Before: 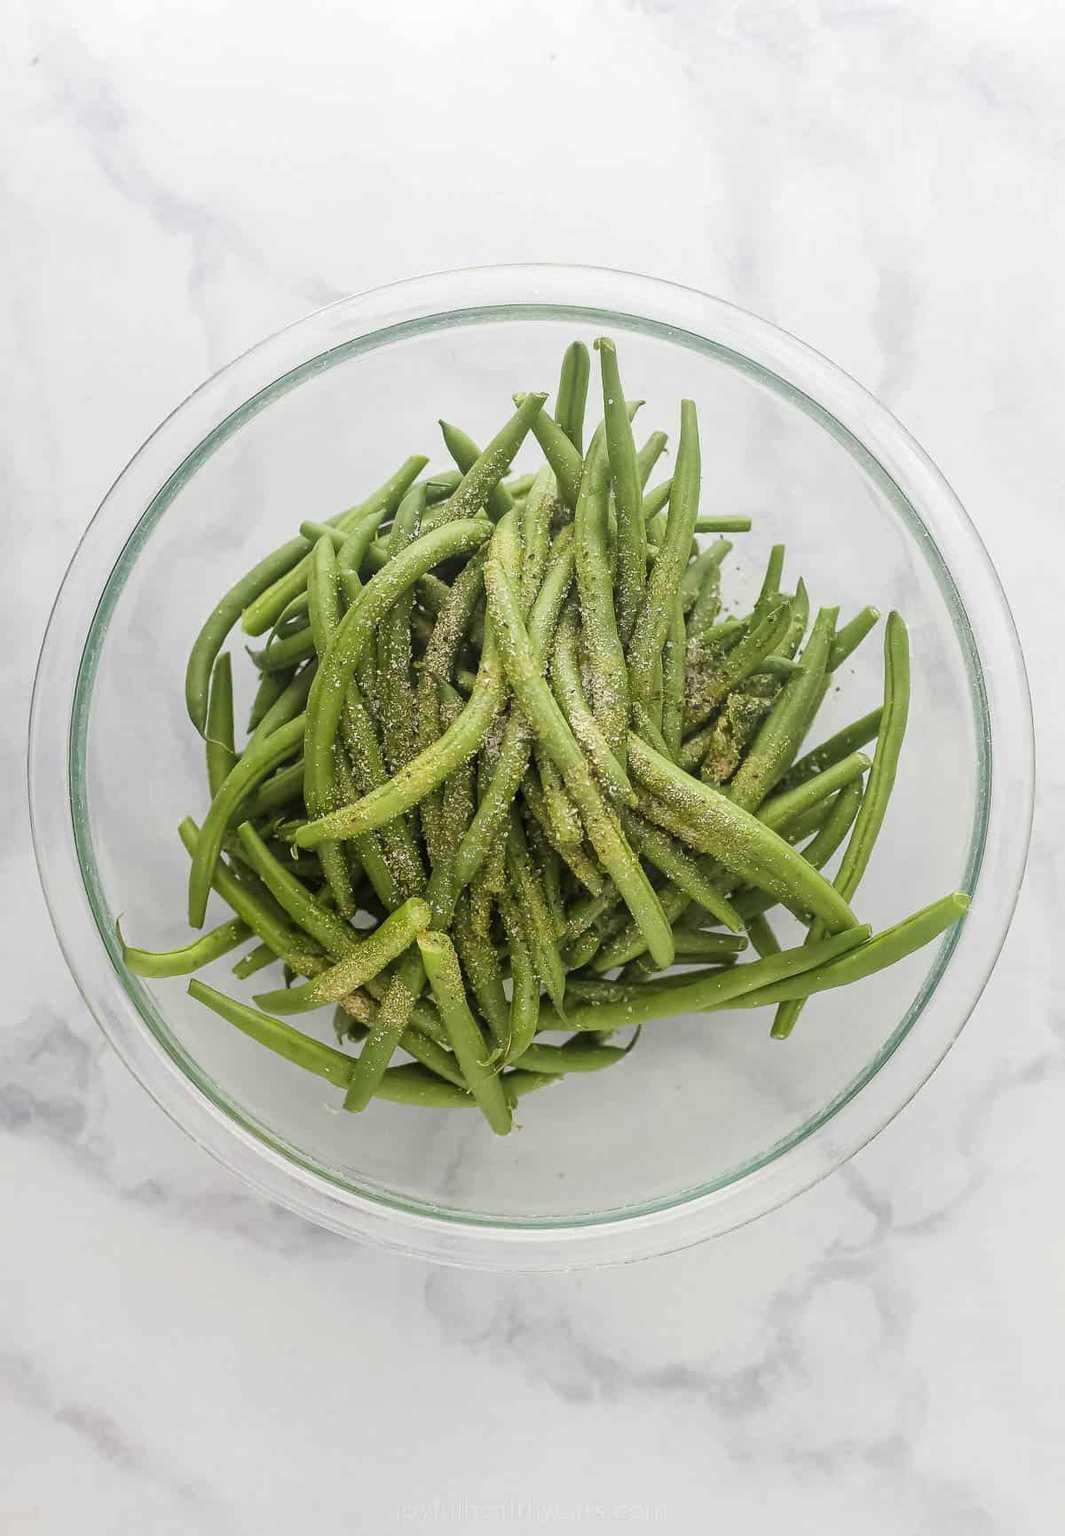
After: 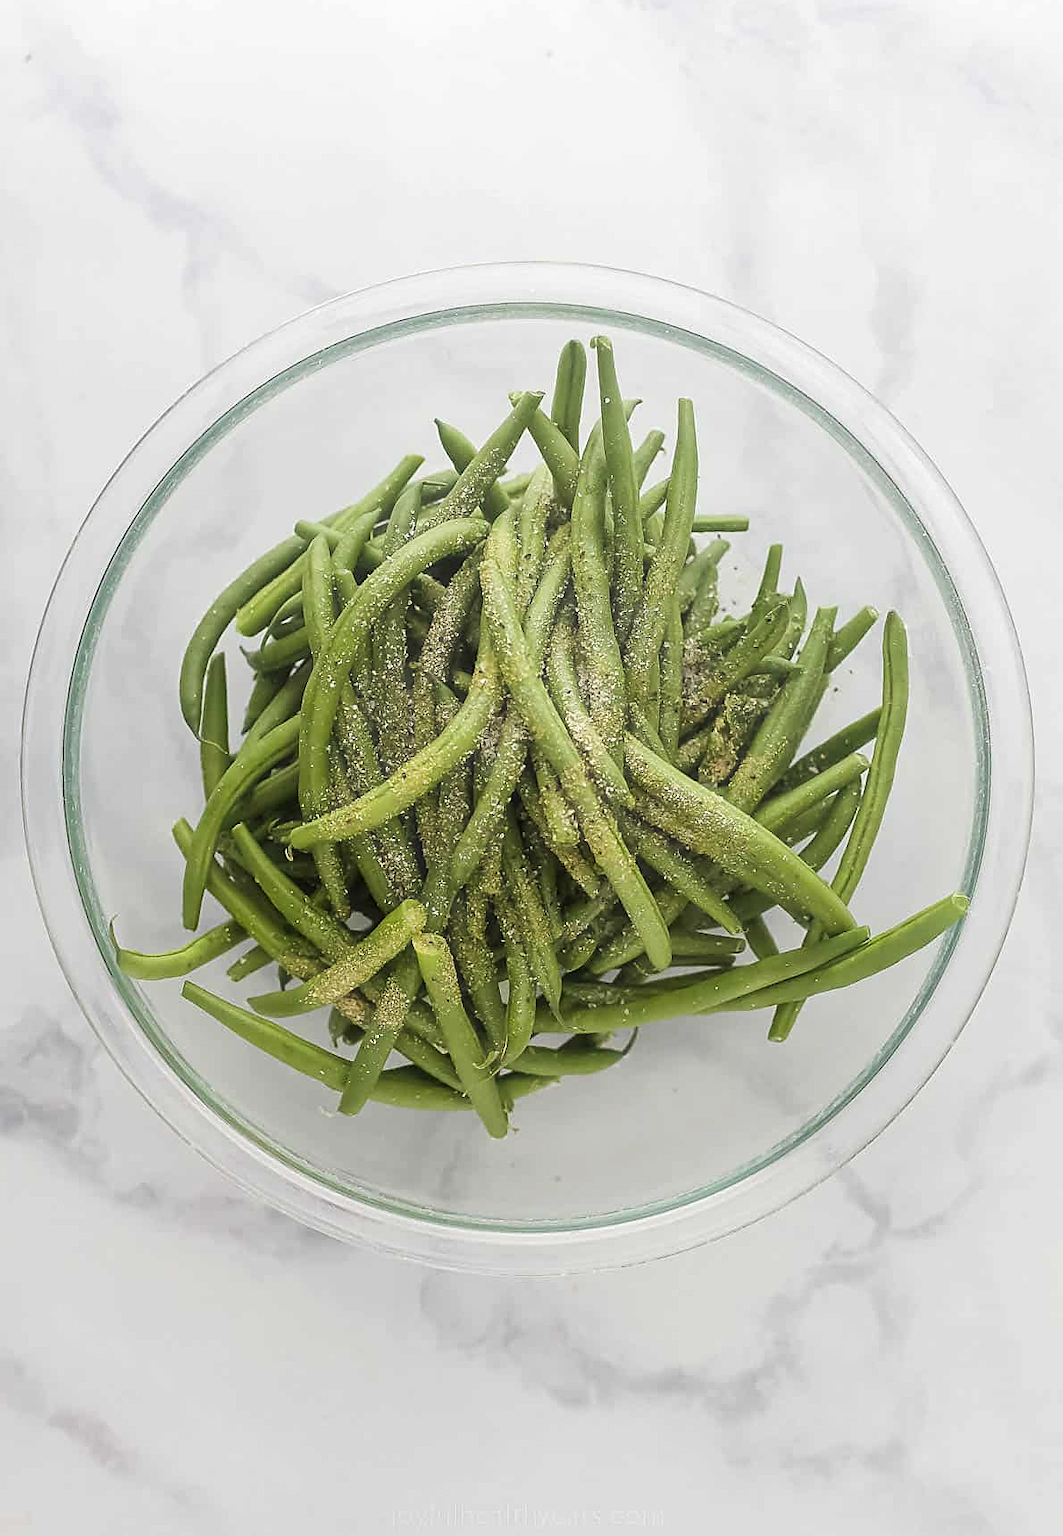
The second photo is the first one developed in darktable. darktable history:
haze removal: strength -0.108, compatibility mode true, adaptive false
sharpen: on, module defaults
crop and rotate: left 0.684%, top 0.234%, bottom 0.32%
